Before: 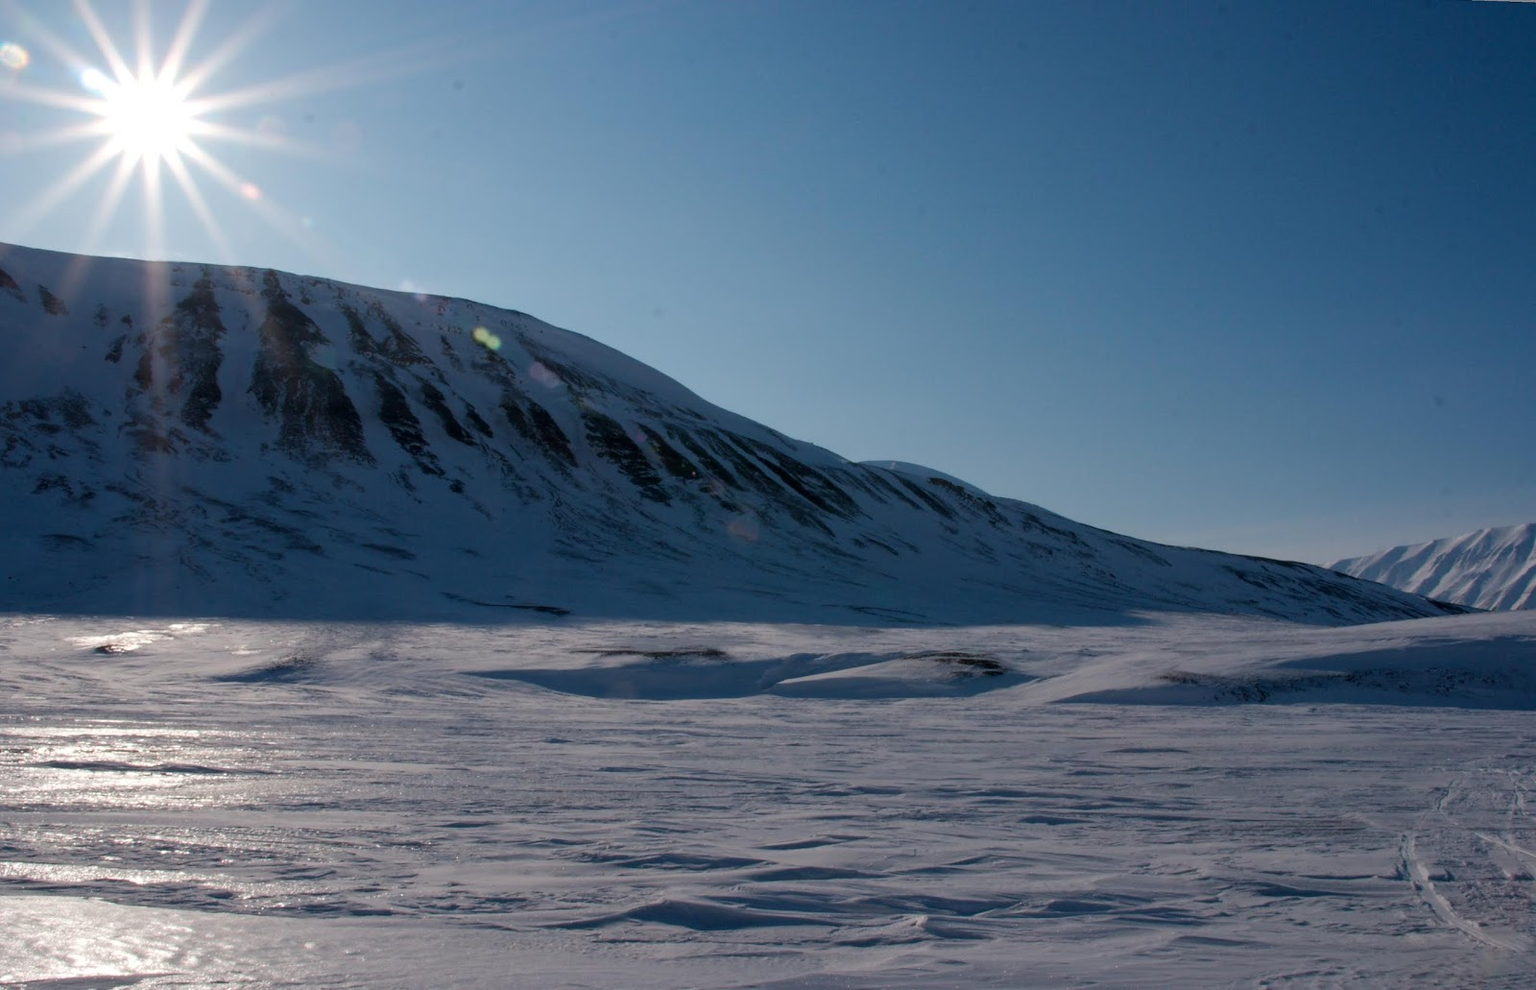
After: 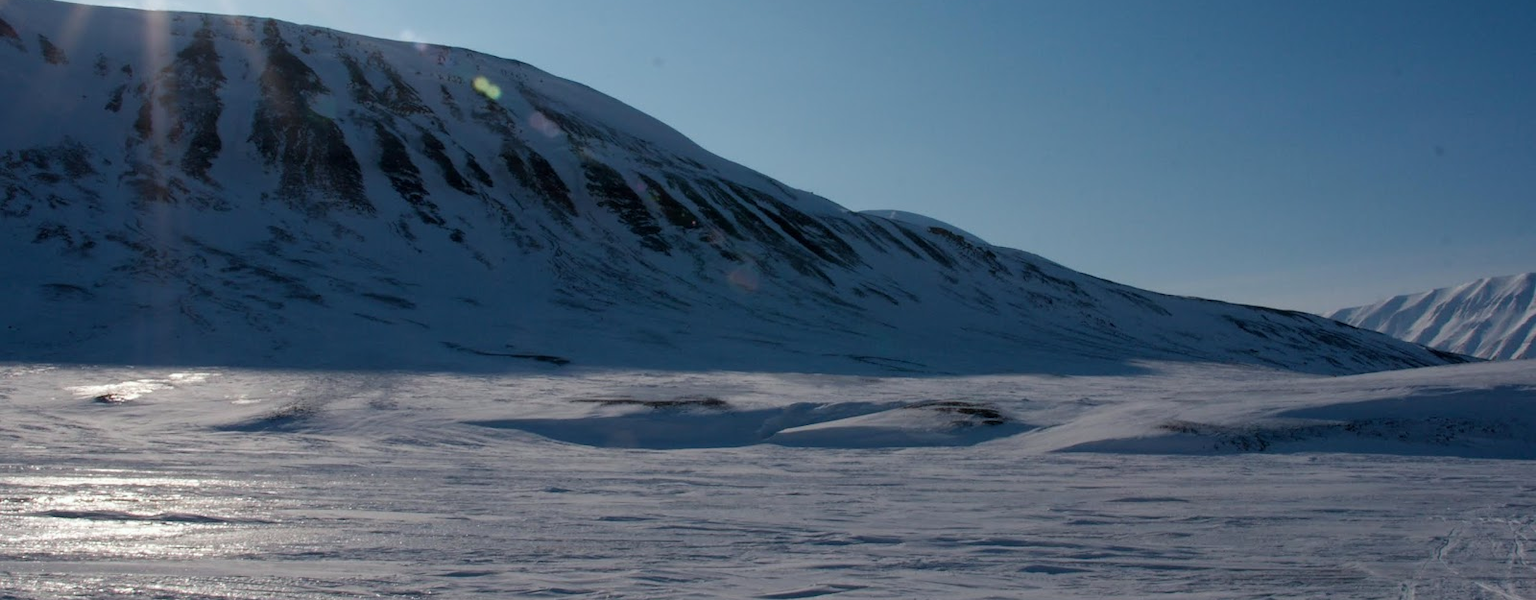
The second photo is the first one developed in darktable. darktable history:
crop and rotate: top 25.357%, bottom 13.942%
white balance: red 0.978, blue 0.999
